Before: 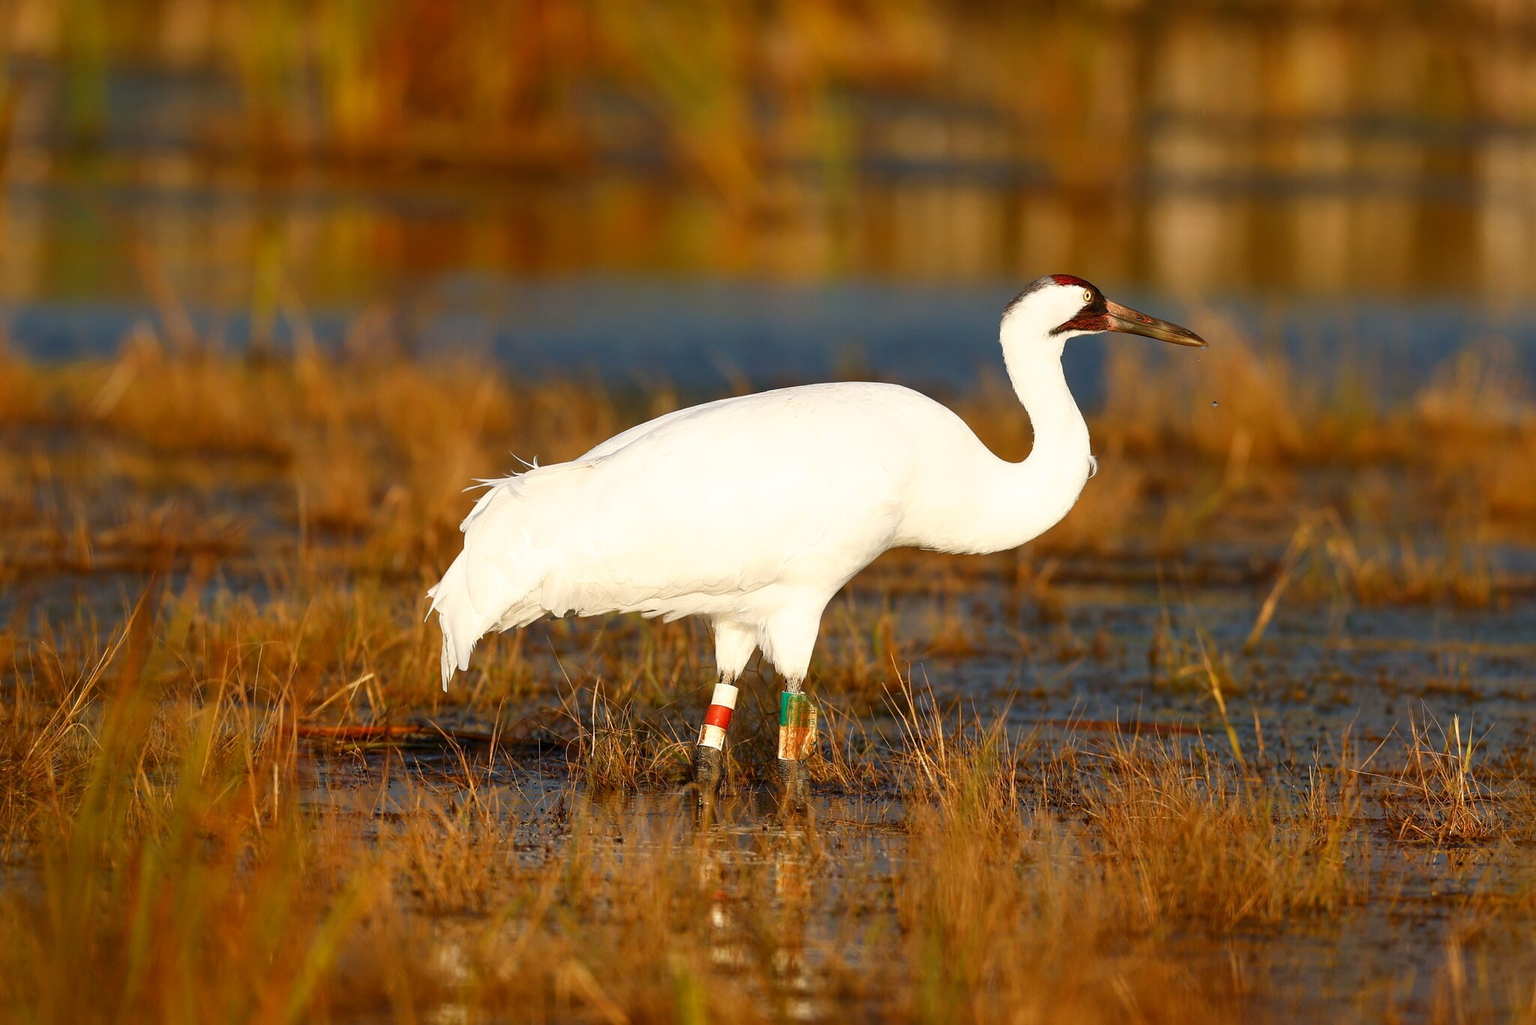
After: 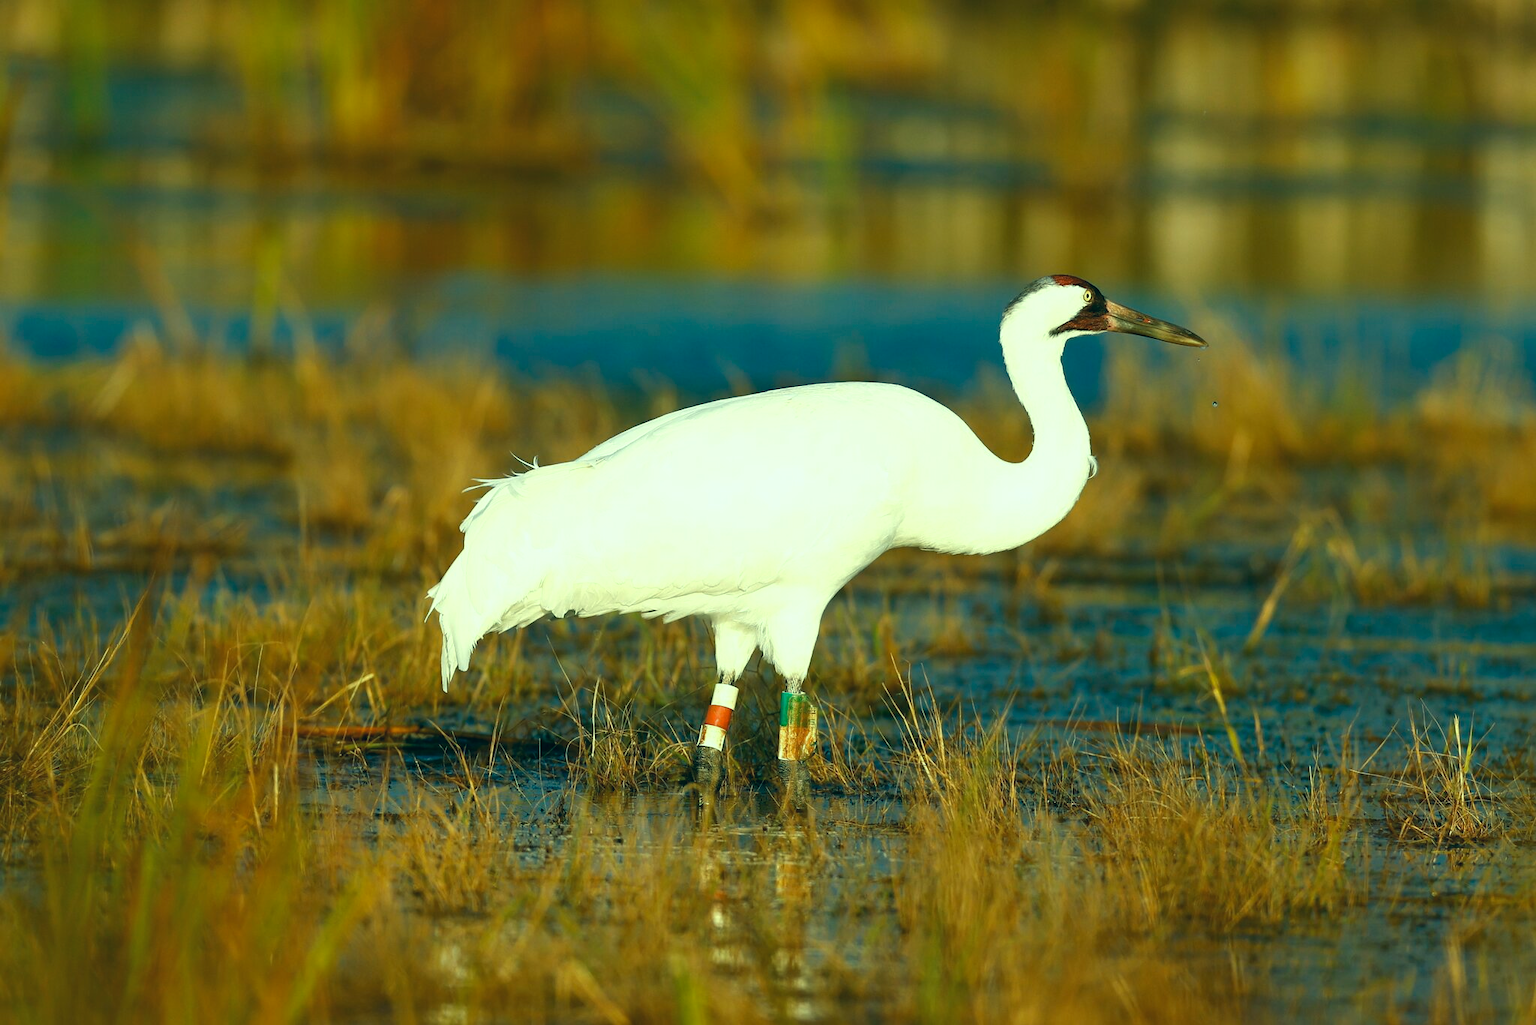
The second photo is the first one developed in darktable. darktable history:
color correction: highlights a* -20.08, highlights b* 9.8, shadows a* -20.4, shadows b* -10.76
exposure: exposure 0.2 EV, compensate highlight preservation false
